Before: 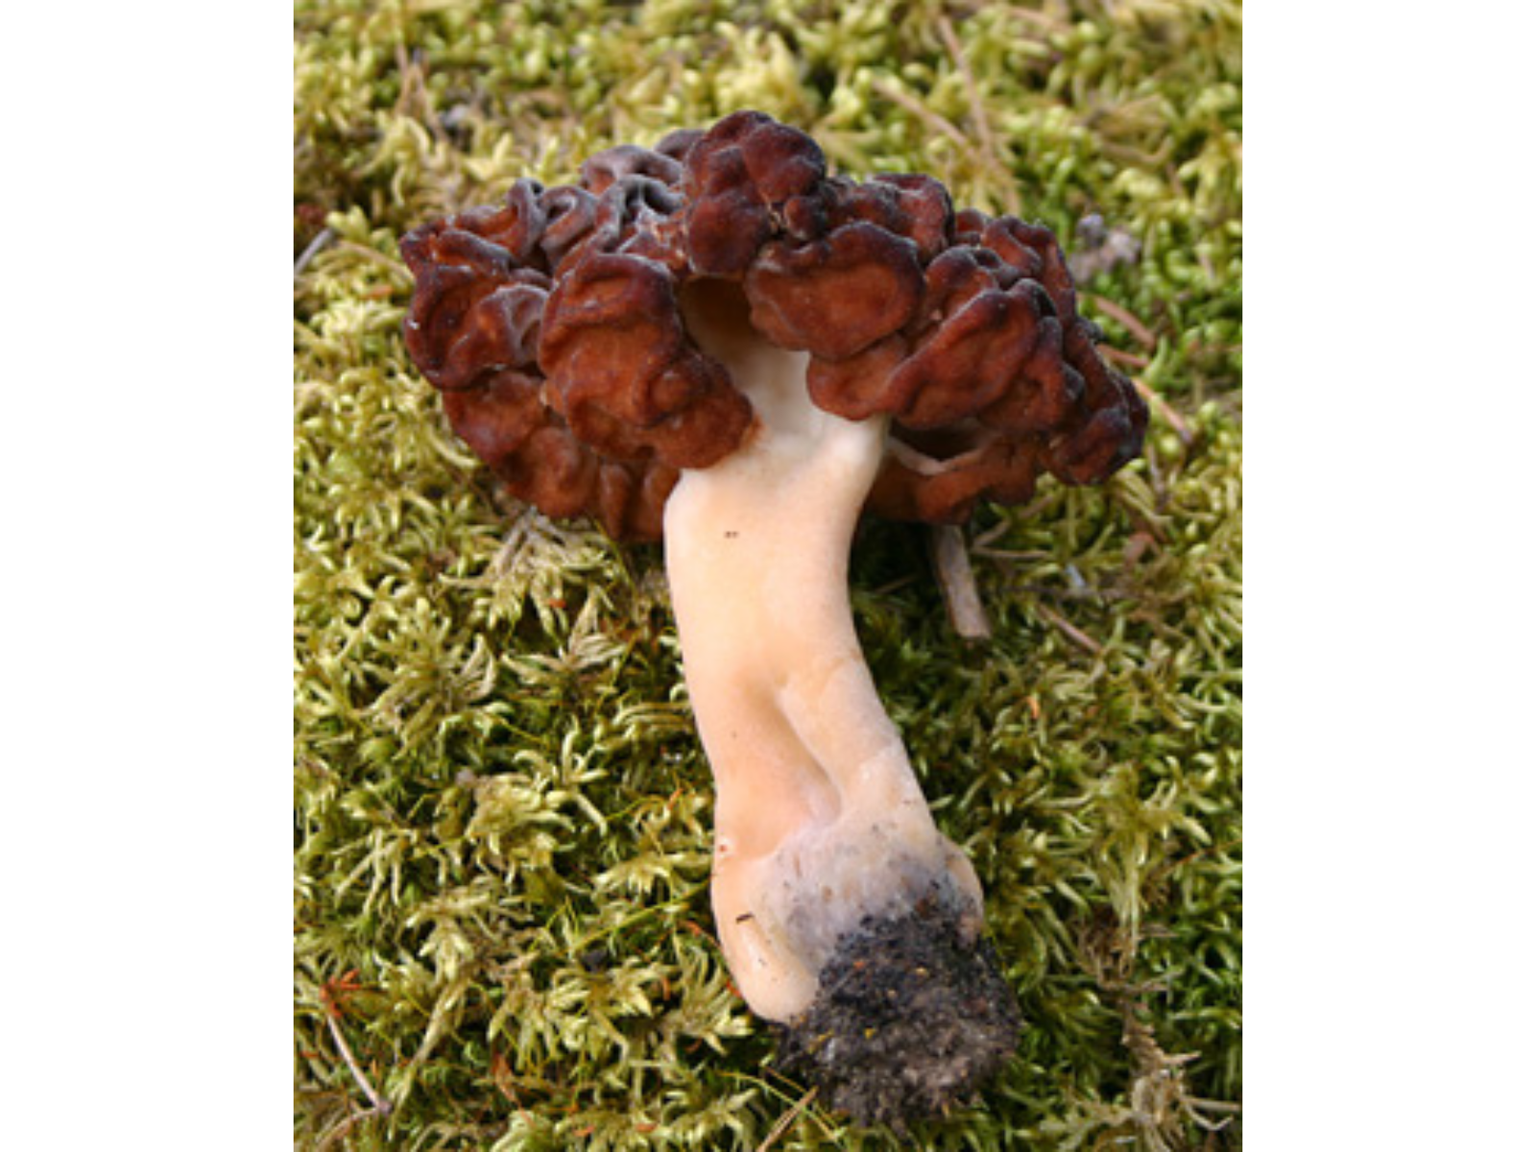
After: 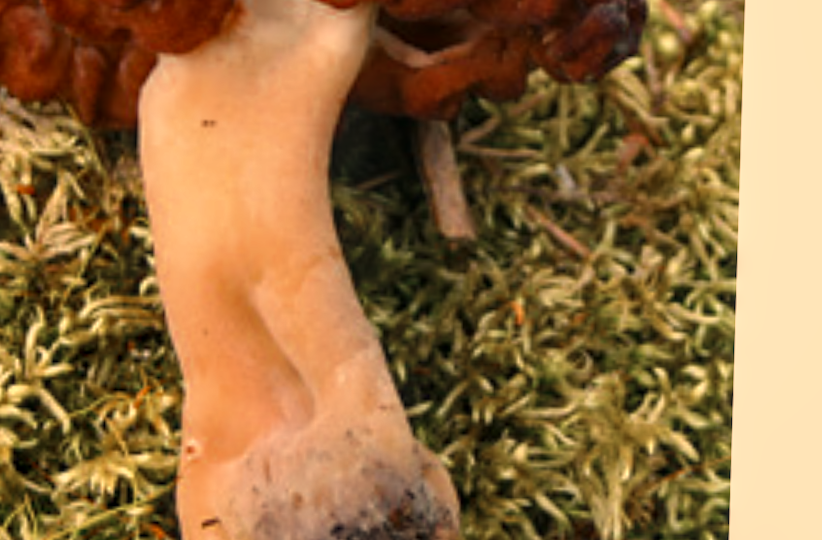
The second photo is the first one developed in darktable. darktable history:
crop: left 35.03%, top 36.625%, right 14.663%, bottom 20.057%
rotate and perspective: rotation 1.72°, automatic cropping off
color zones: curves: ch0 [(0, 0.5) (0.125, 0.4) (0.25, 0.5) (0.375, 0.4) (0.5, 0.4) (0.625, 0.6) (0.75, 0.6) (0.875, 0.5)]; ch1 [(0, 0.35) (0.125, 0.45) (0.25, 0.35) (0.375, 0.35) (0.5, 0.35) (0.625, 0.35) (0.75, 0.45) (0.875, 0.35)]; ch2 [(0, 0.6) (0.125, 0.5) (0.25, 0.5) (0.375, 0.6) (0.5, 0.6) (0.625, 0.5) (0.75, 0.5) (0.875, 0.5)]
color correction: highlights a* 5.81, highlights b* 4.84
local contrast: on, module defaults
white balance: red 1.138, green 0.996, blue 0.812
color balance rgb: perceptual saturation grading › global saturation 10%, global vibrance 10%
